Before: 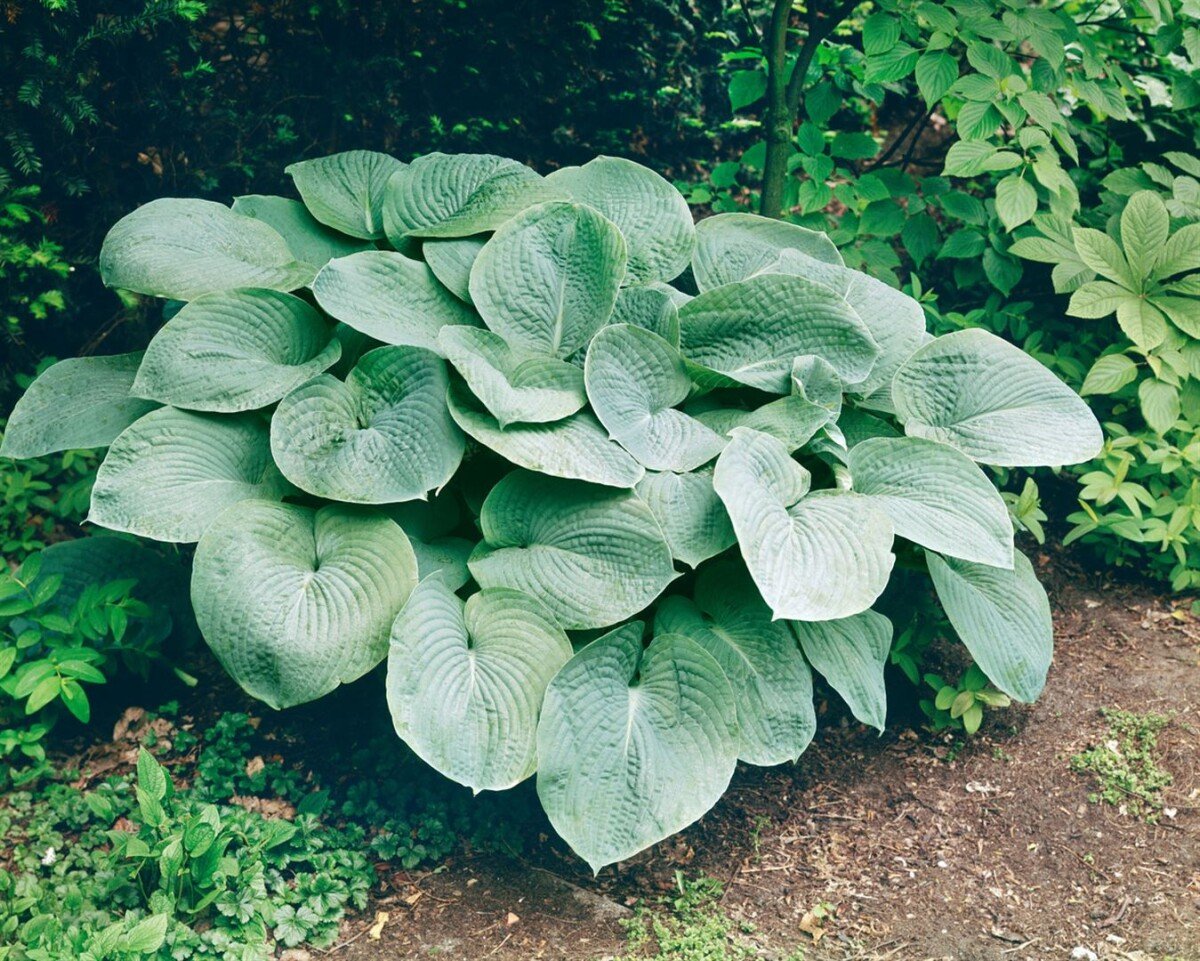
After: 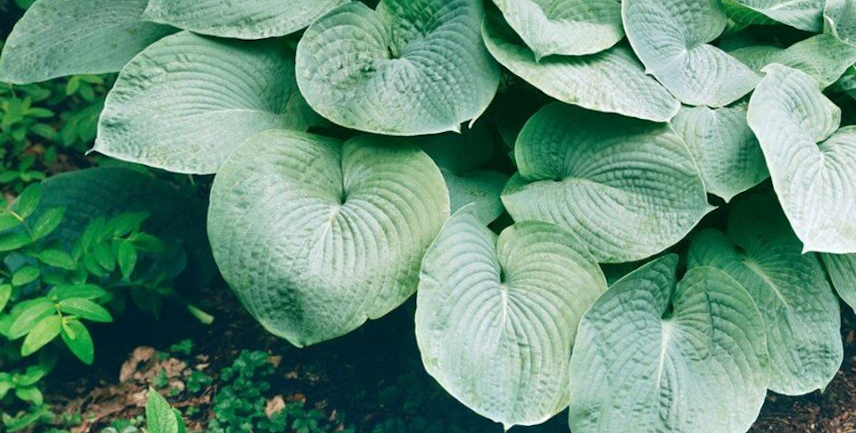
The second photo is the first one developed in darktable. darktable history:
crop: top 36.498%, right 27.964%, bottom 14.995%
rotate and perspective: rotation 0.679°, lens shift (horizontal) 0.136, crop left 0.009, crop right 0.991, crop top 0.078, crop bottom 0.95
